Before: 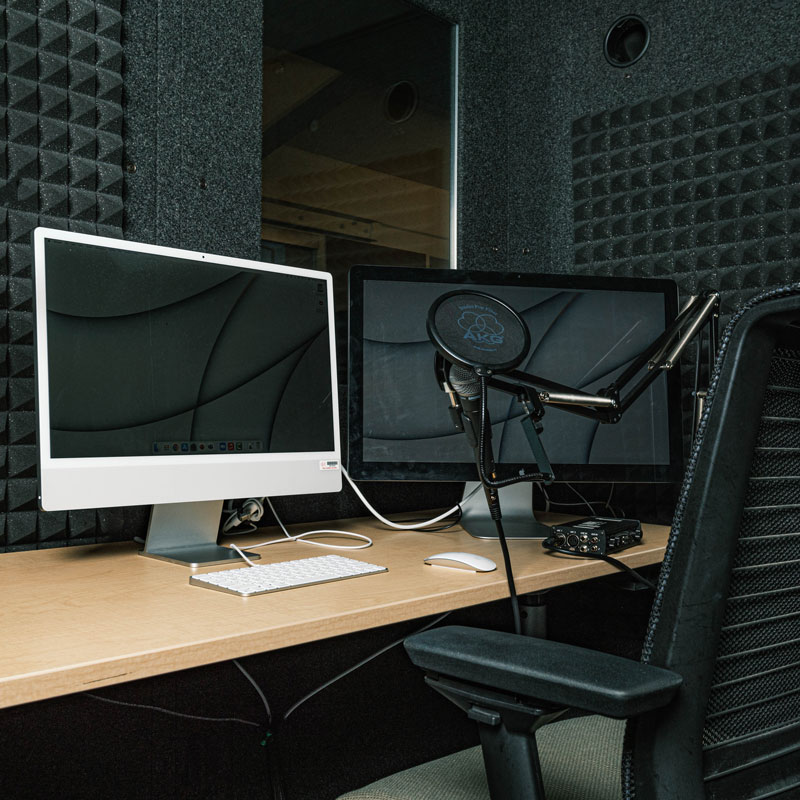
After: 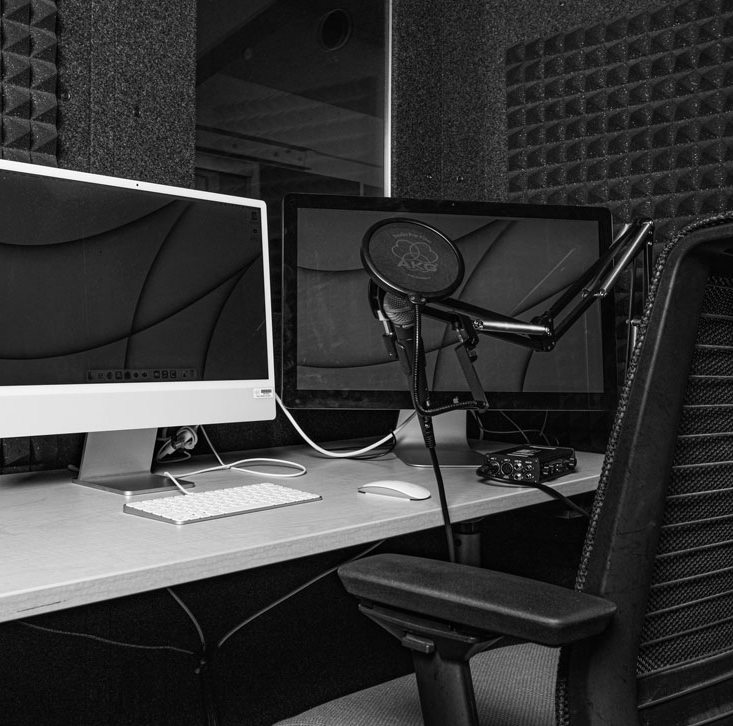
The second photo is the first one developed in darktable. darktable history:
crop and rotate: left 8.262%, top 9.226%
monochrome: on, module defaults
